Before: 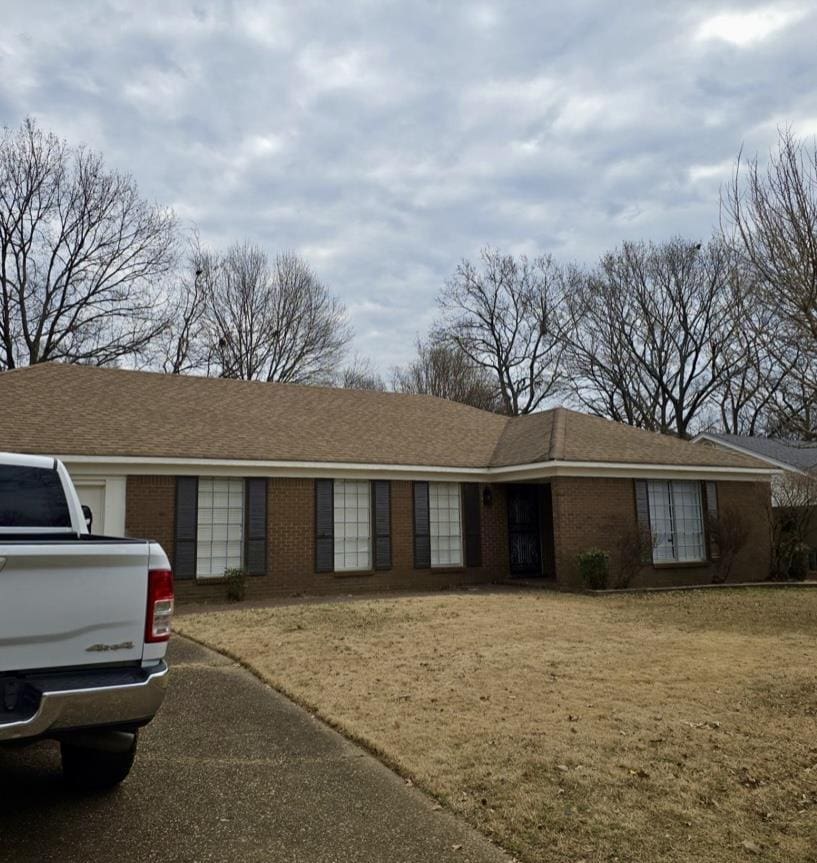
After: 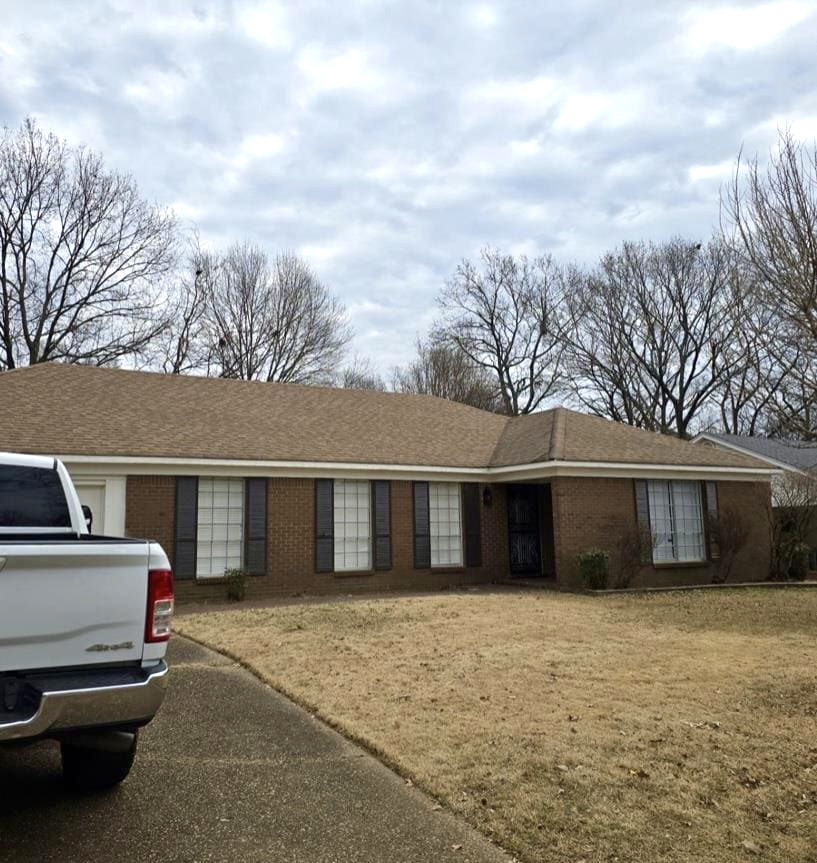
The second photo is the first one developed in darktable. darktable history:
exposure: black level correction 0, exposure 0.5 EV, compensate highlight preservation false
contrast brightness saturation: saturation -0.055
